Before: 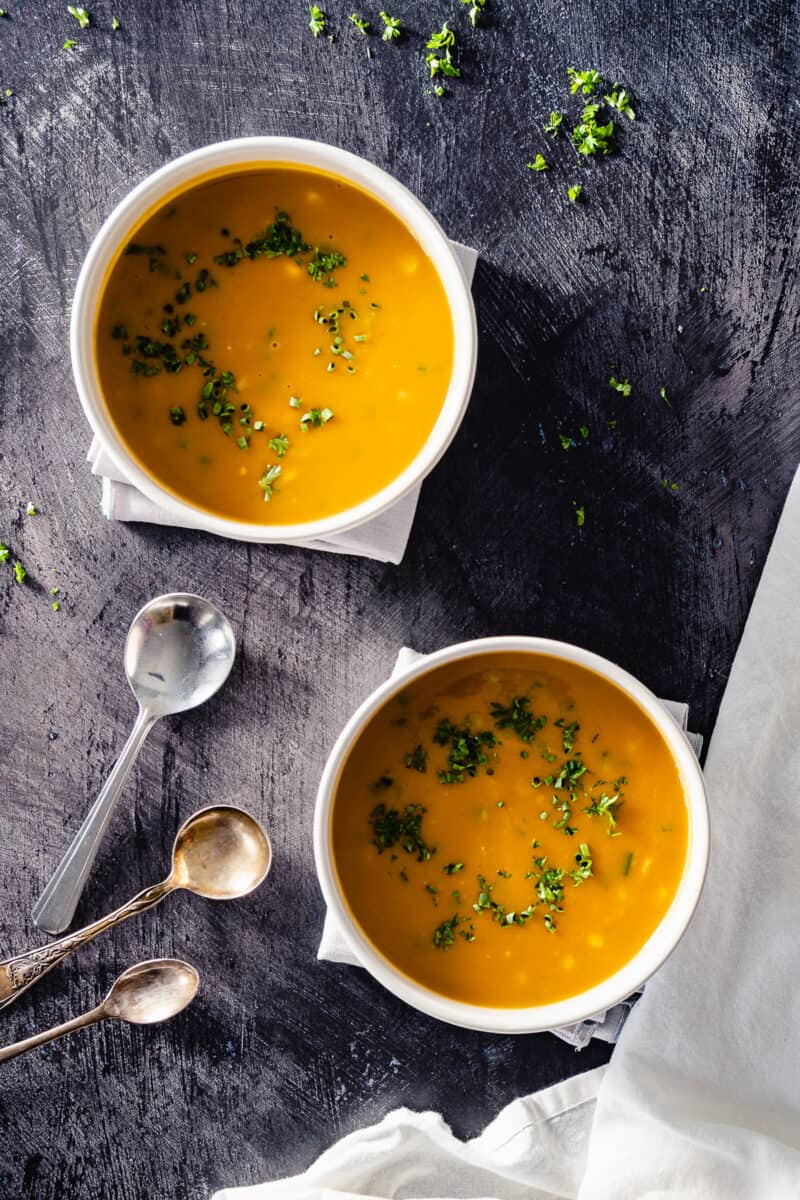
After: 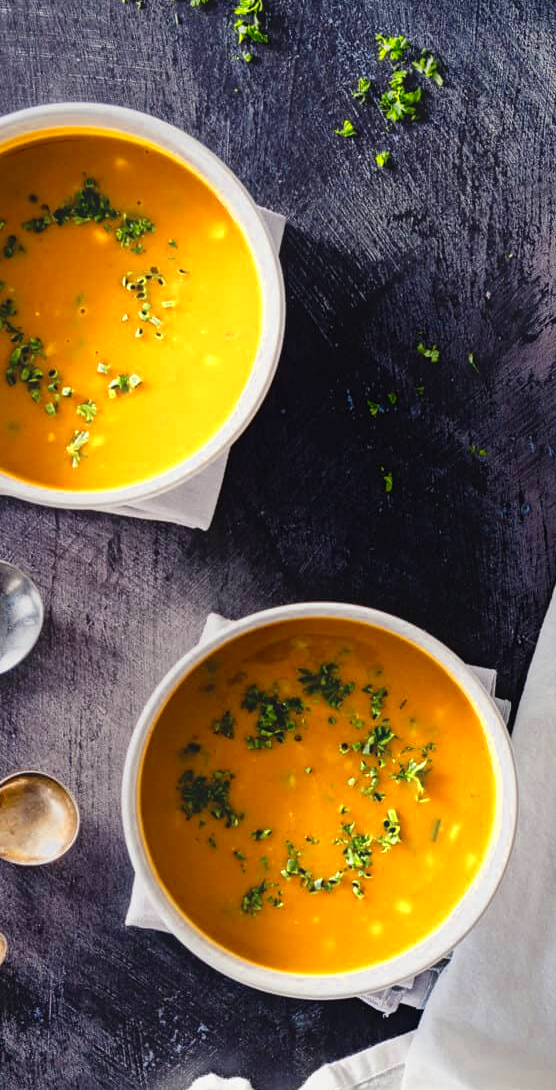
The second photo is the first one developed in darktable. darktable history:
crop and rotate: left 24.034%, top 2.838%, right 6.406%, bottom 6.299%
color zones: curves: ch0 [(0.004, 0.305) (0.261, 0.623) (0.389, 0.399) (0.708, 0.571) (0.947, 0.34)]; ch1 [(0.025, 0.645) (0.229, 0.584) (0.326, 0.551) (0.484, 0.262) (0.757, 0.643)]
contrast equalizer: y [[0.439, 0.44, 0.442, 0.457, 0.493, 0.498], [0.5 ×6], [0.5 ×6], [0 ×6], [0 ×6]]
